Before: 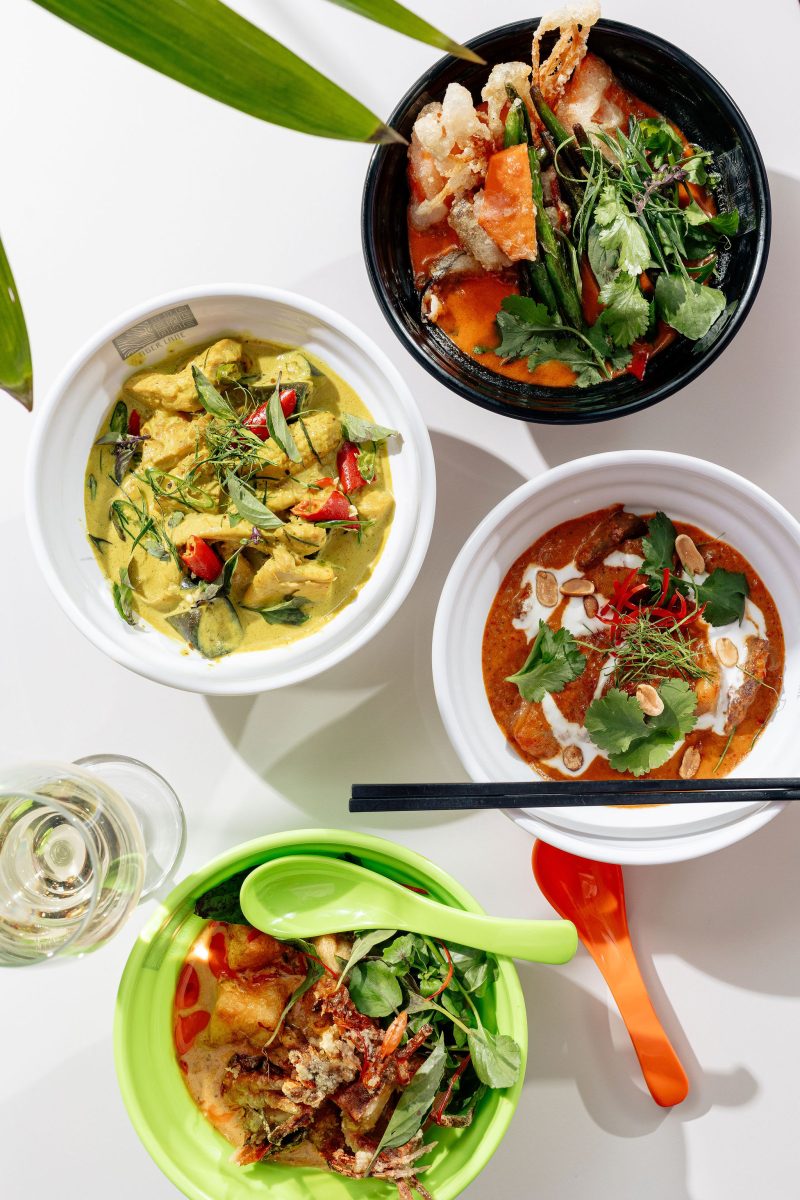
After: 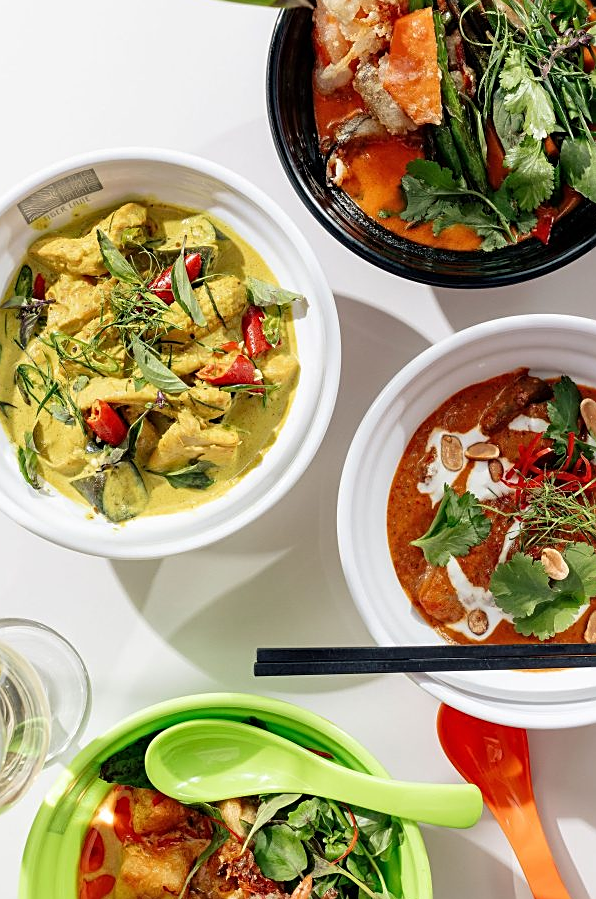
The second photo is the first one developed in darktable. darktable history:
crop and rotate: left 11.956%, top 11.36%, right 13.535%, bottom 13.692%
sharpen: on, module defaults
exposure: compensate exposure bias true, compensate highlight preservation false
